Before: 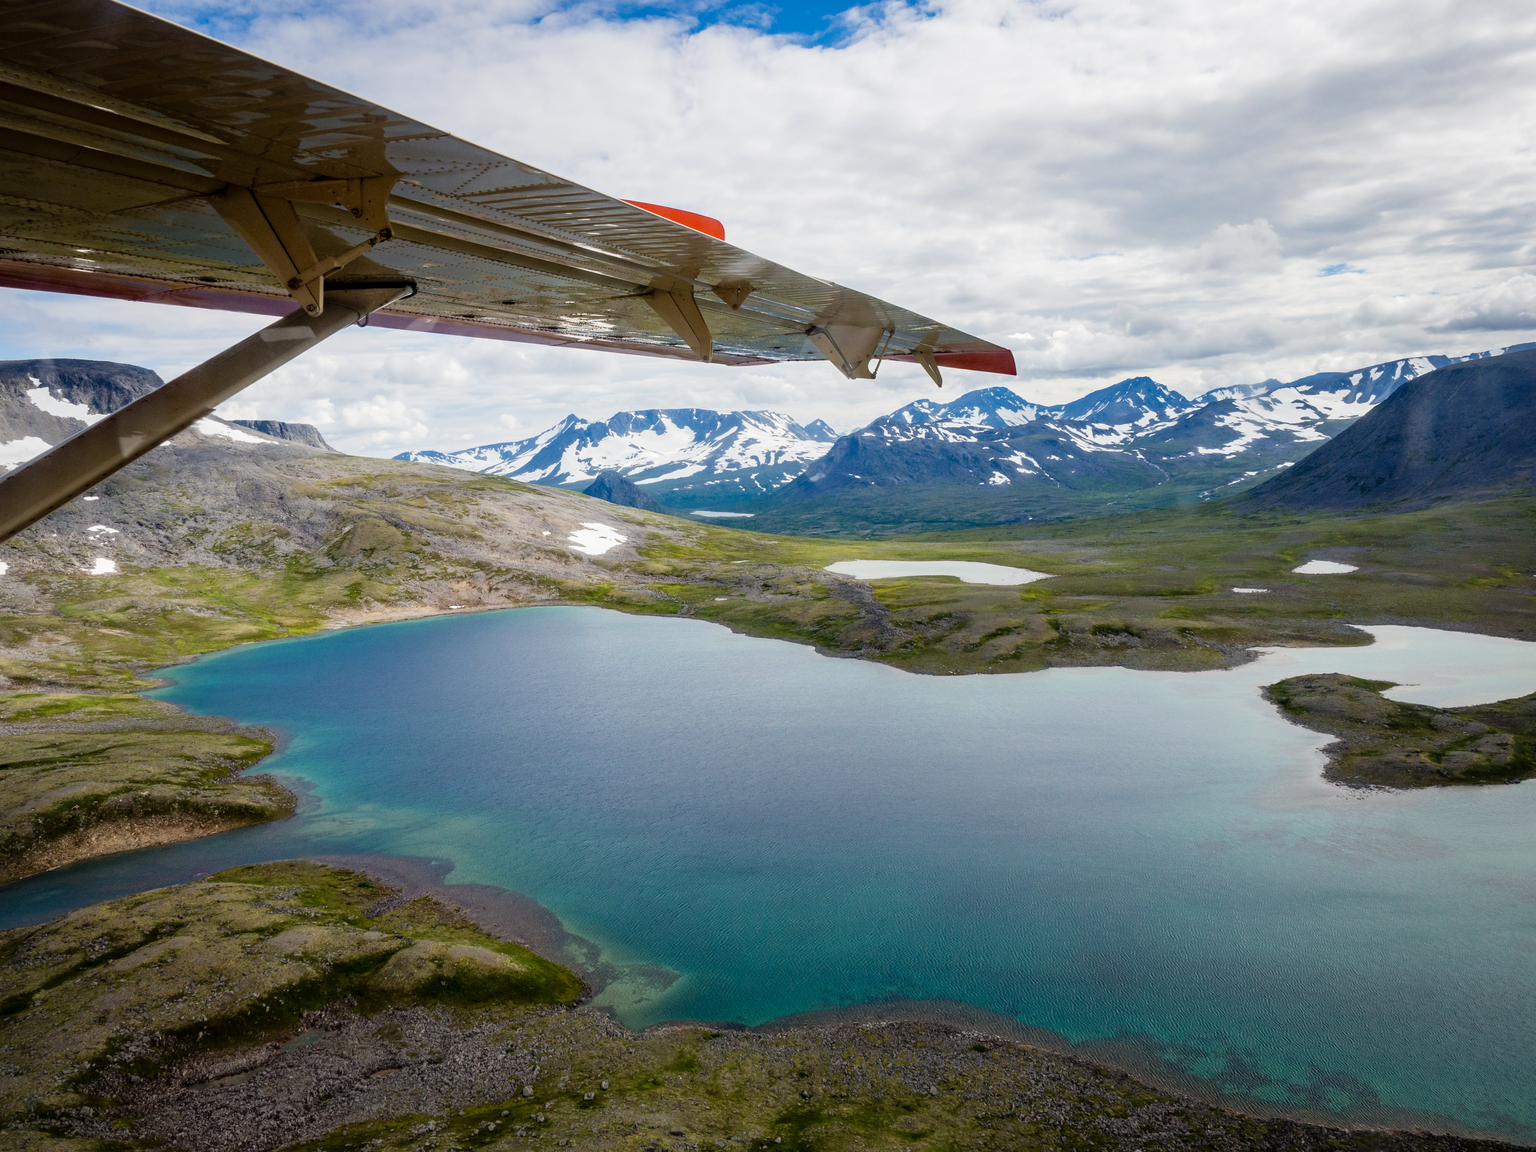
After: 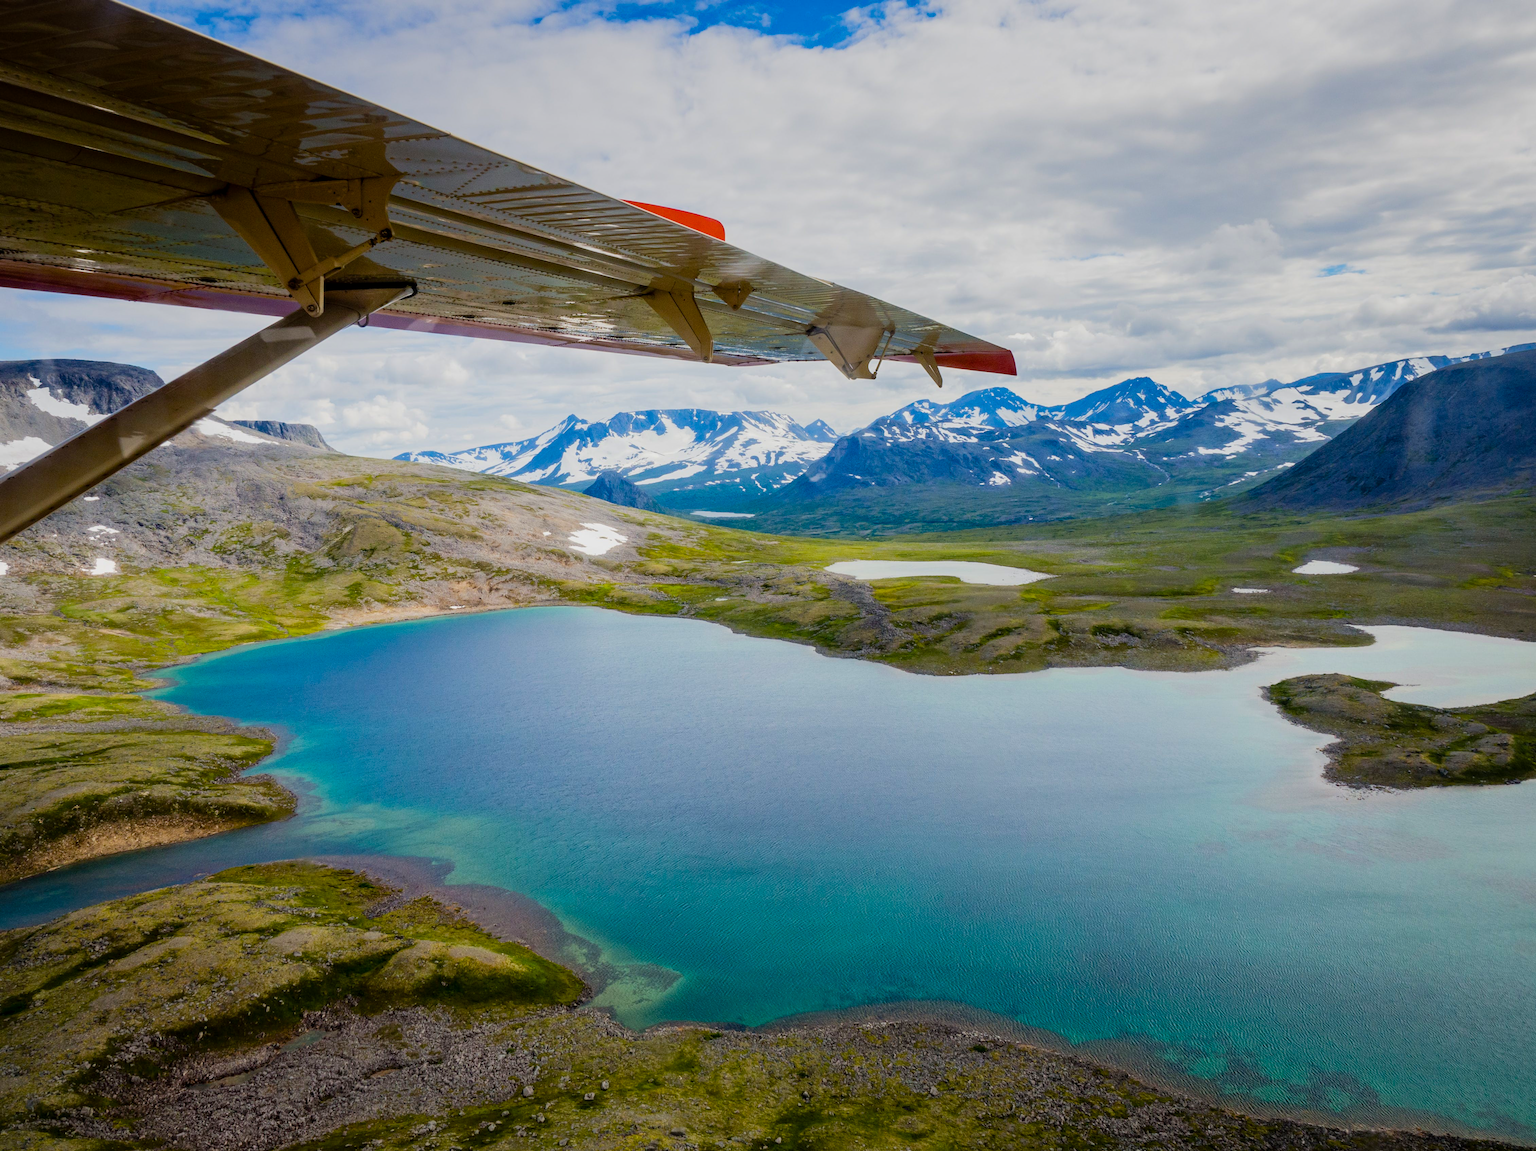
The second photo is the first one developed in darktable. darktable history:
color balance rgb: perceptual saturation grading › global saturation 25%, perceptual brilliance grading › mid-tones 10%, perceptual brilliance grading › shadows 15%, global vibrance 20%
local contrast: mode bilateral grid, contrast 15, coarseness 36, detail 105%, midtone range 0.2
graduated density: on, module defaults
